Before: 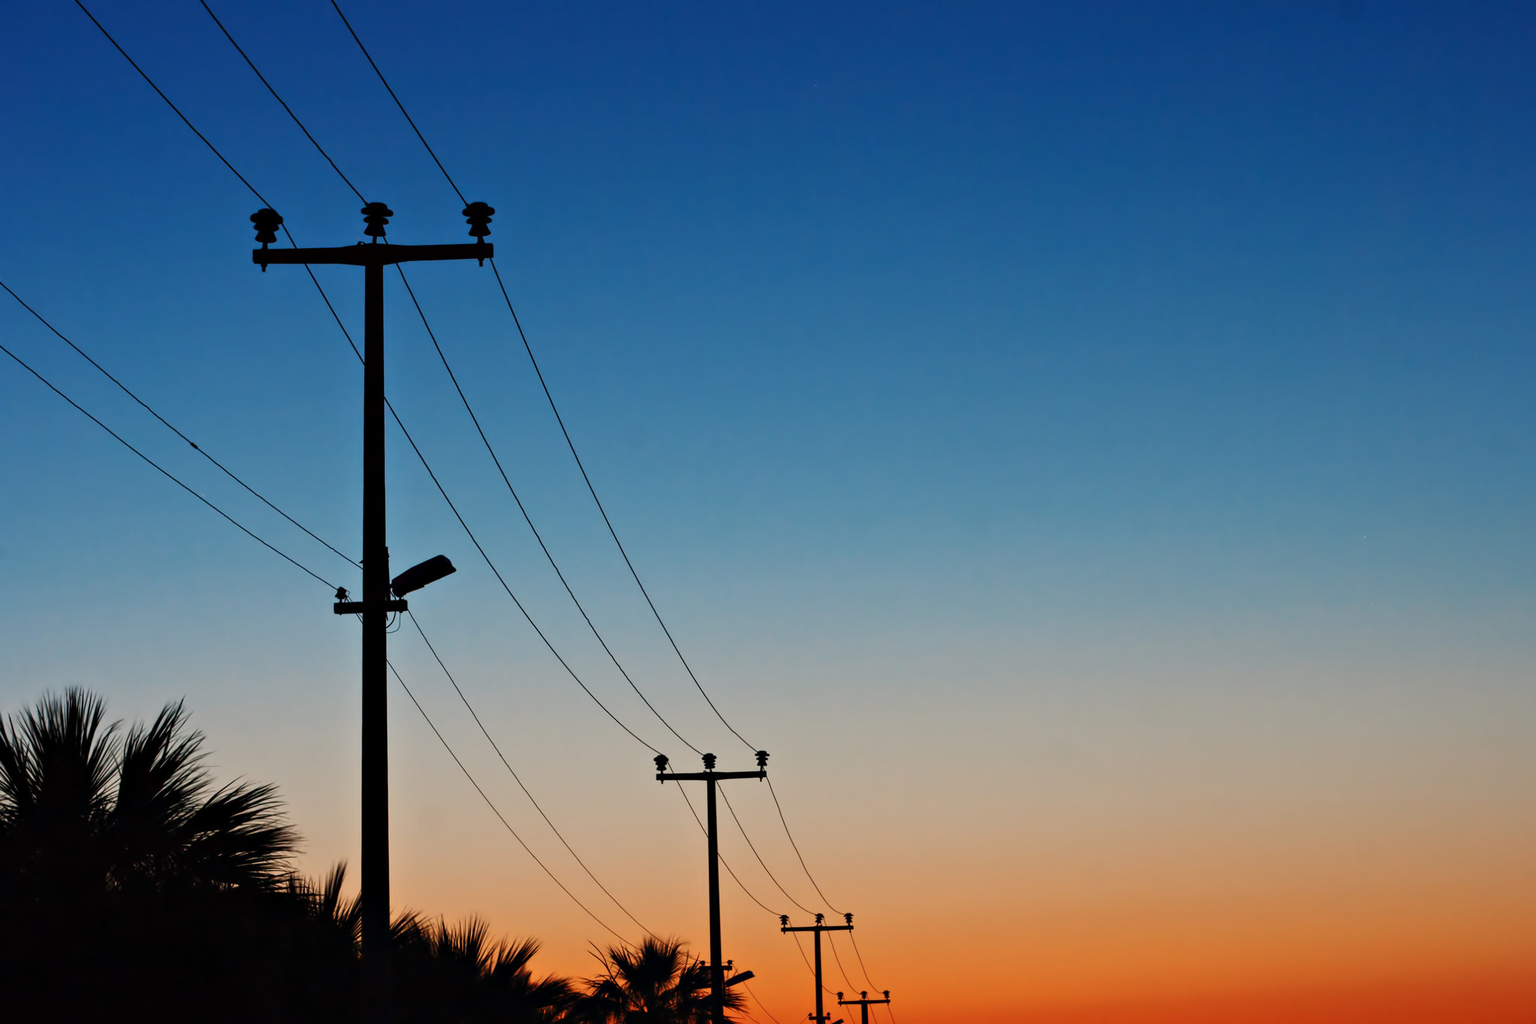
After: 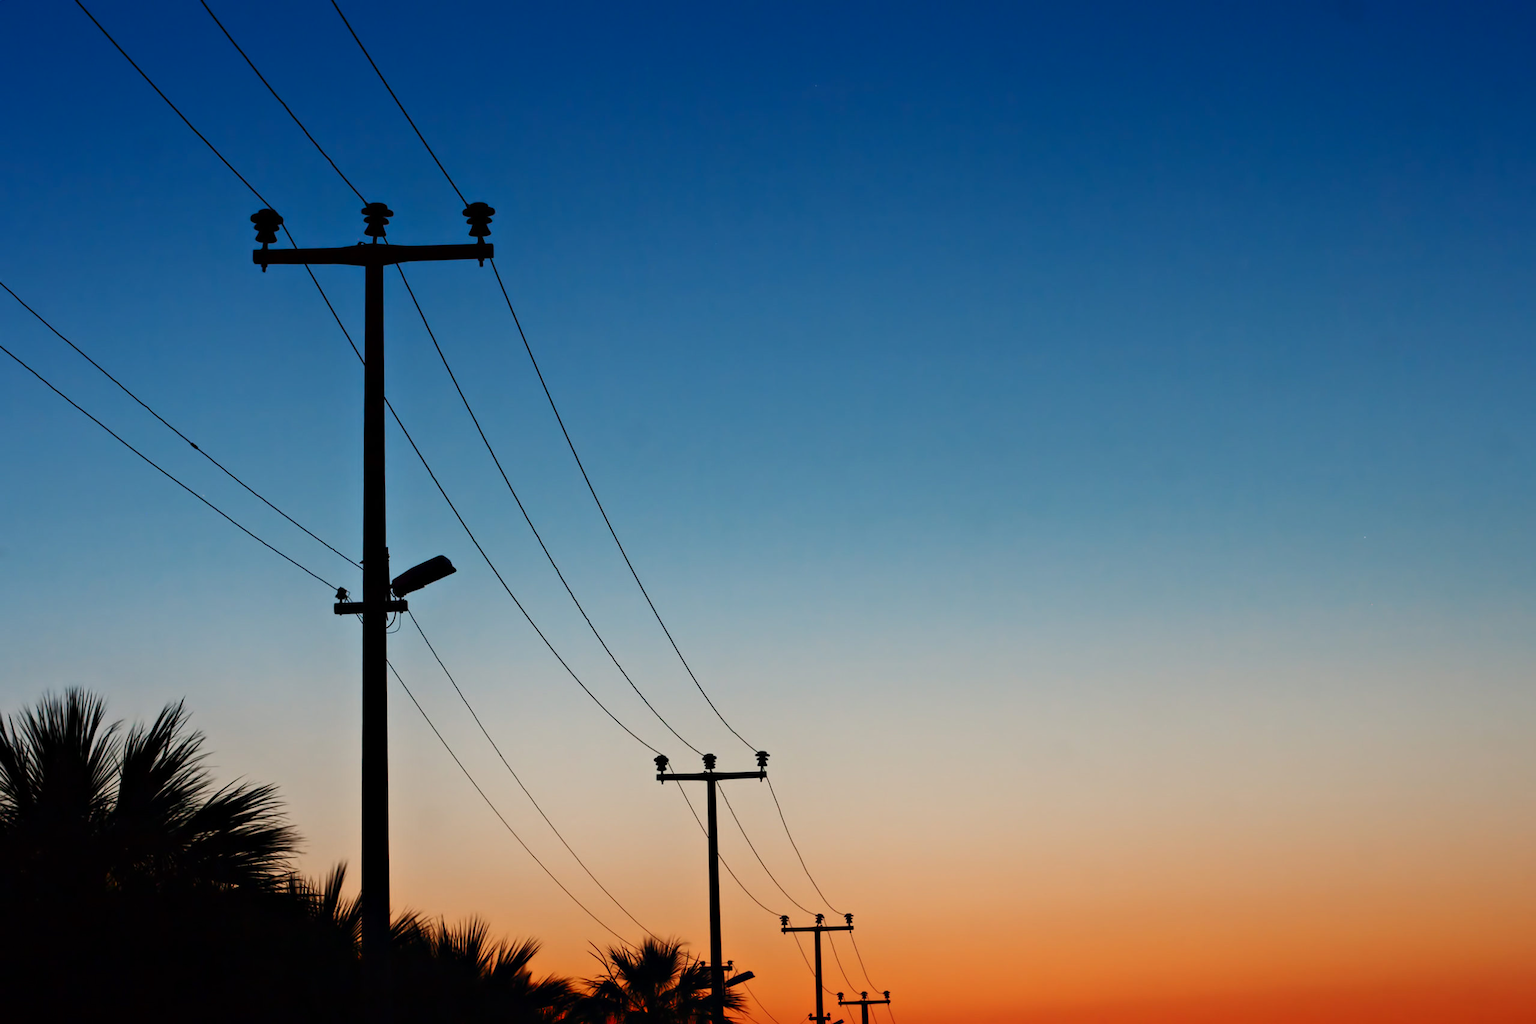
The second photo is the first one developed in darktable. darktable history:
shadows and highlights: shadows -39.43, highlights 62.81, soften with gaussian
